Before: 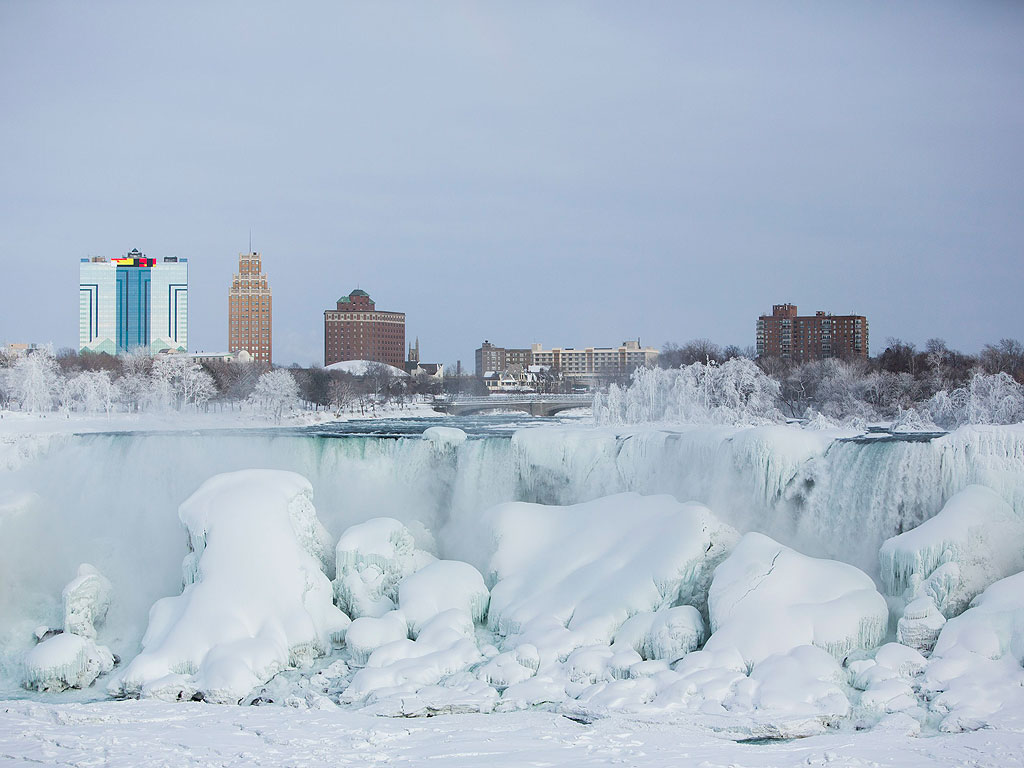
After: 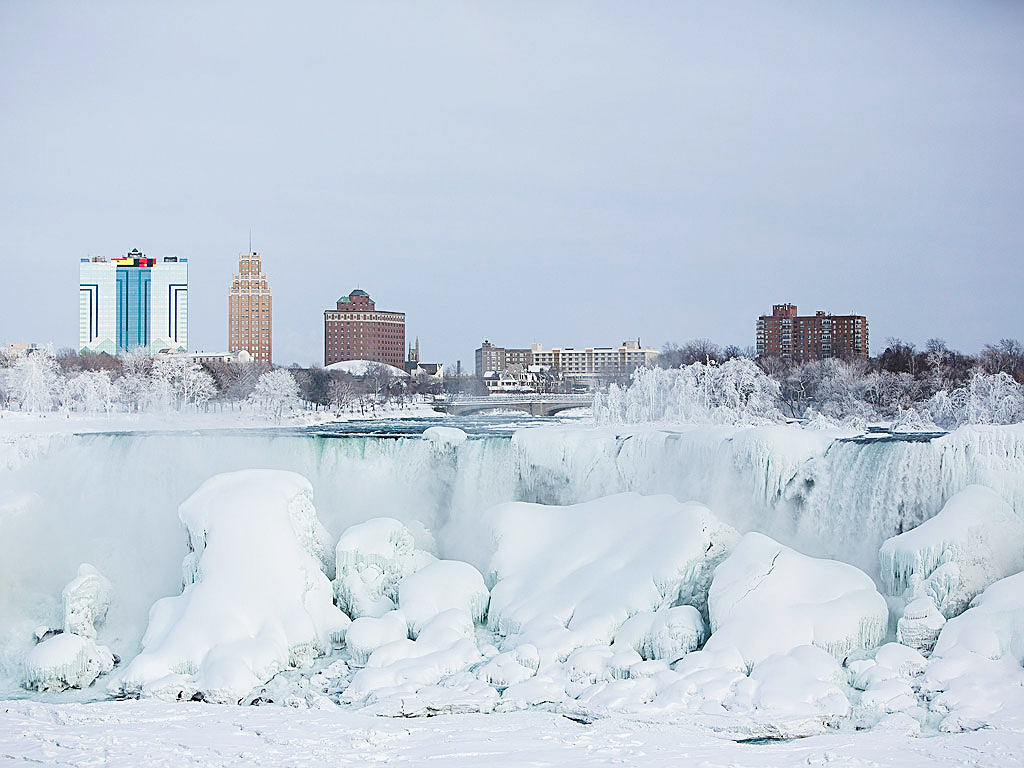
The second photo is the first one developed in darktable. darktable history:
tone curve: curves: ch0 [(0, 0) (0.003, 0.072) (0.011, 0.073) (0.025, 0.072) (0.044, 0.076) (0.069, 0.089) (0.1, 0.103) (0.136, 0.123) (0.177, 0.158) (0.224, 0.21) (0.277, 0.275) (0.335, 0.372) (0.399, 0.463) (0.468, 0.556) (0.543, 0.633) (0.623, 0.712) (0.709, 0.795) (0.801, 0.869) (0.898, 0.942) (1, 1)], preserve colors none
sharpen: amount 0.57
